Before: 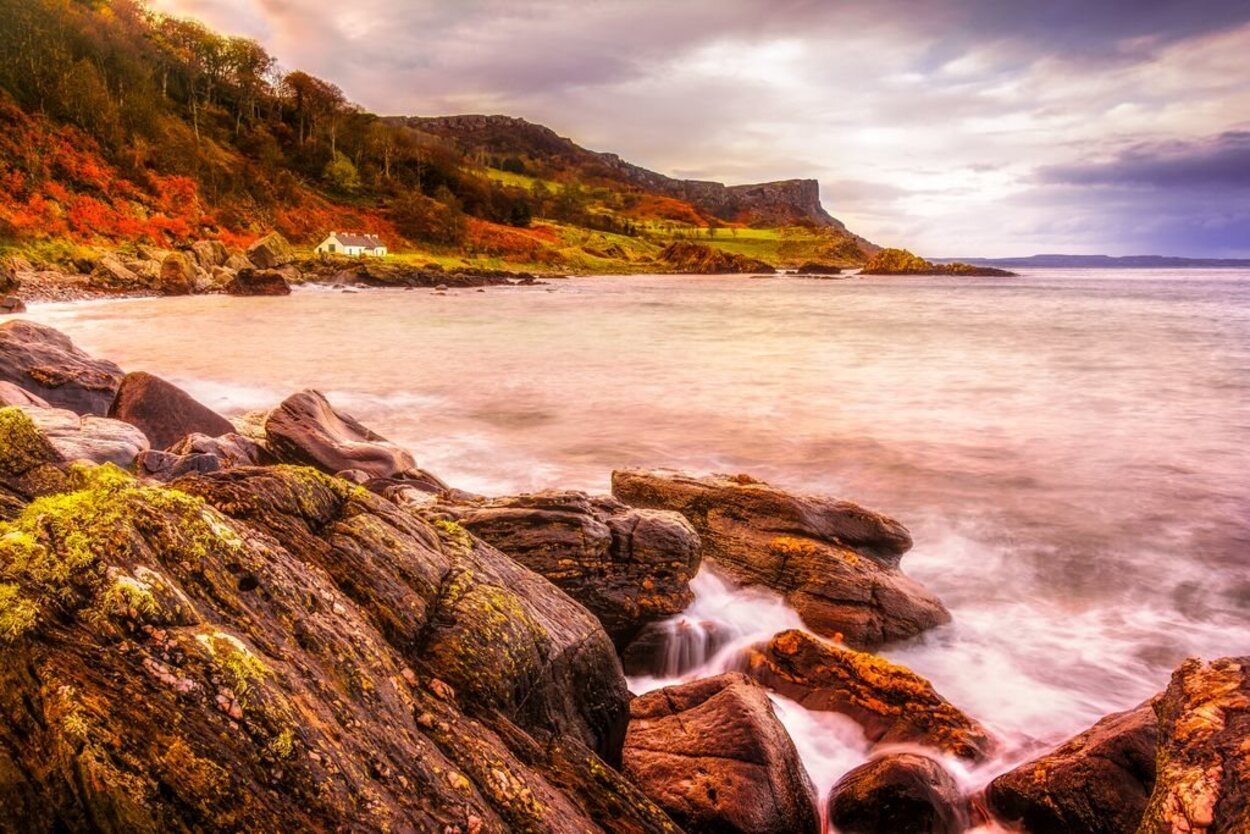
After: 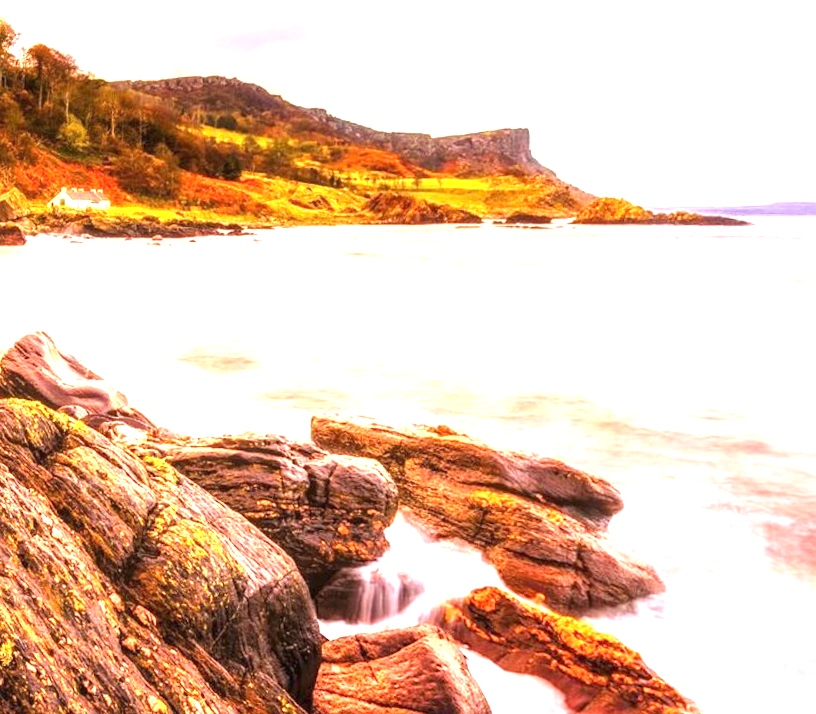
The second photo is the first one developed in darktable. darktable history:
crop and rotate: left 15.754%, right 17.579%
rotate and perspective: rotation 1.69°, lens shift (vertical) -0.023, lens shift (horizontal) -0.291, crop left 0.025, crop right 0.988, crop top 0.092, crop bottom 0.842
exposure: black level correction 0, exposure 1.741 EV, compensate exposure bias true, compensate highlight preservation false
